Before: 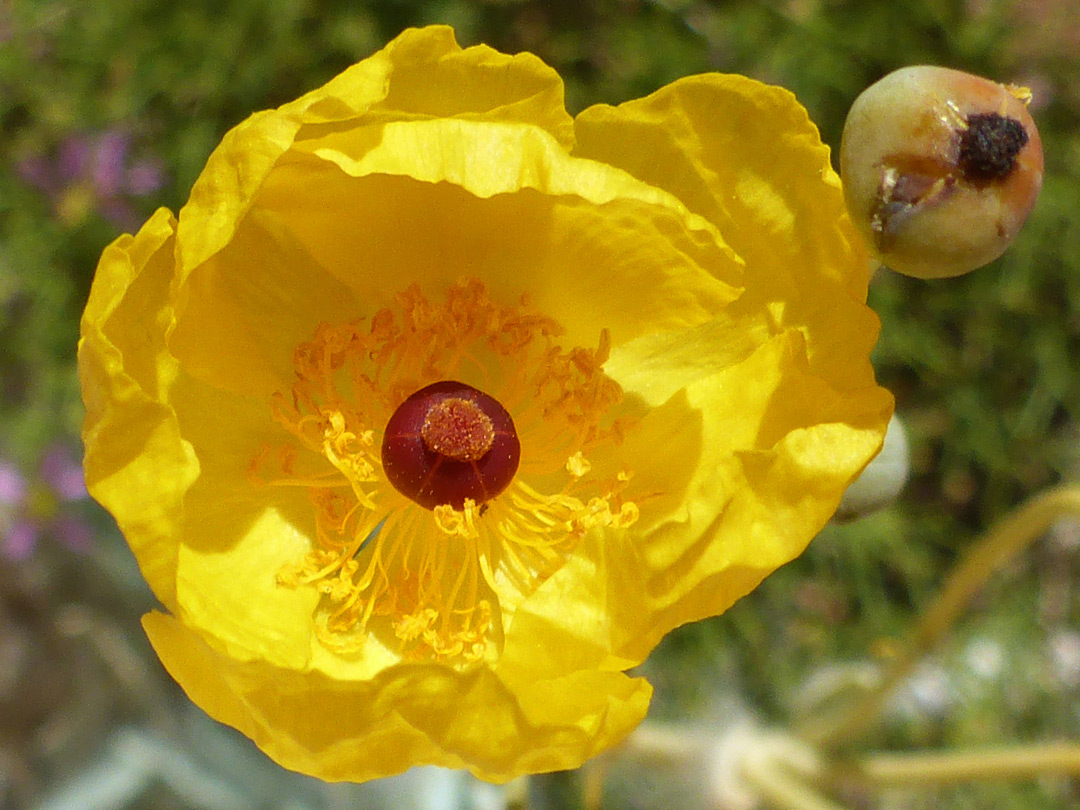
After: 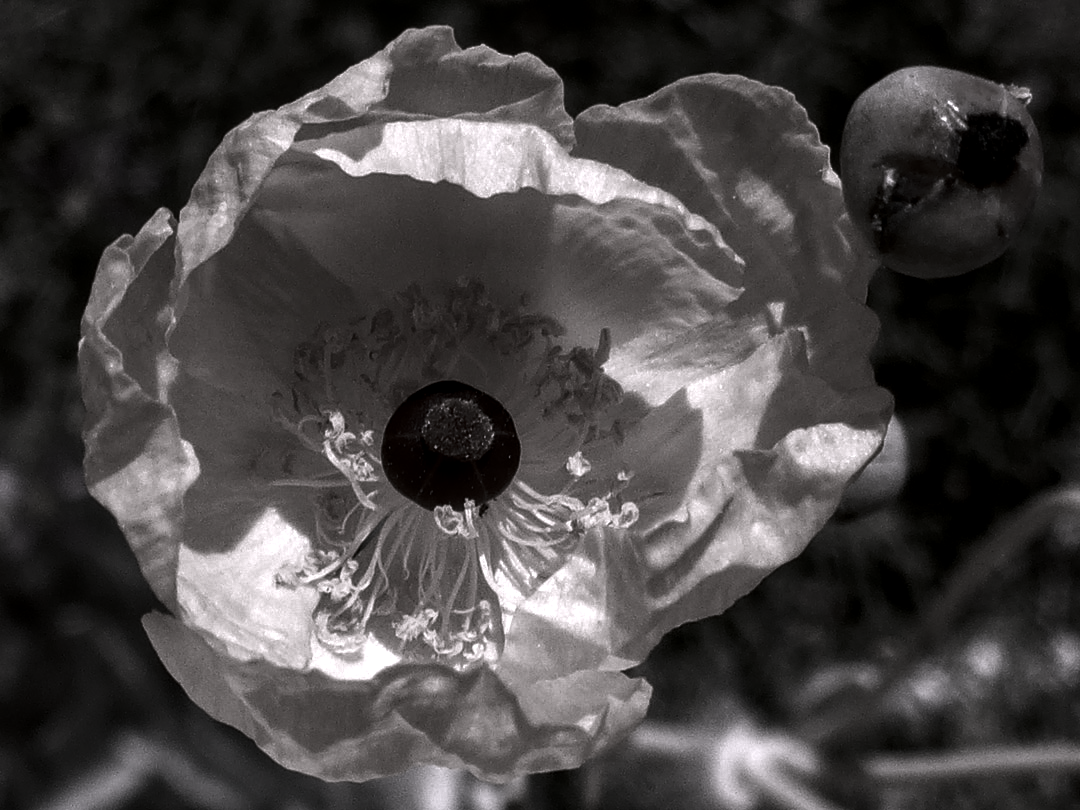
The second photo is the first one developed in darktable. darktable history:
contrast brightness saturation: contrast 0.017, brightness -0.984, saturation -0.985
local contrast: on, module defaults
exposure: exposure 0.201 EV, compensate highlight preservation false
color correction: highlights a* 1.63, highlights b* -1.81, saturation 2.45
